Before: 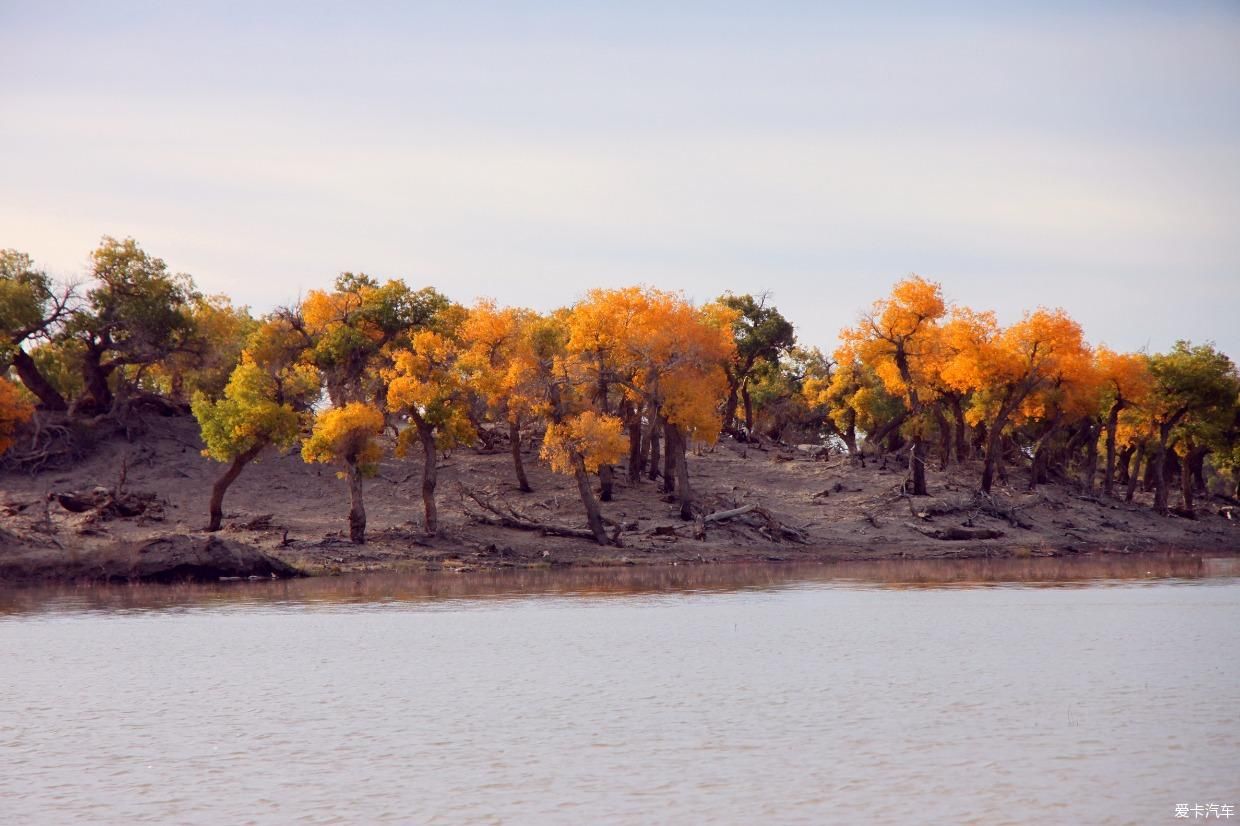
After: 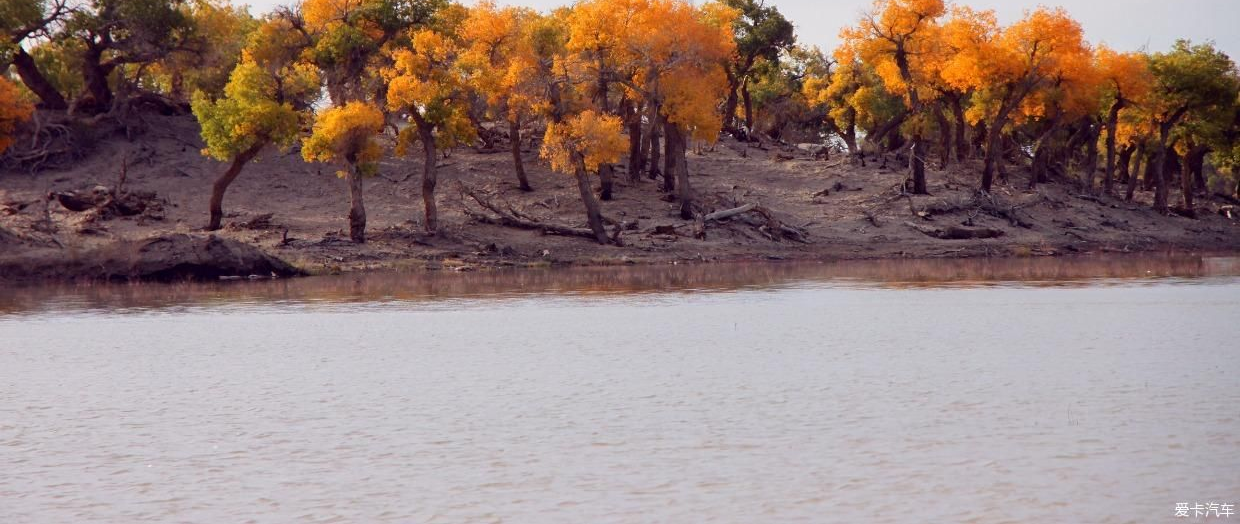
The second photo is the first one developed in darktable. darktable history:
crop and rotate: top 36.528%
